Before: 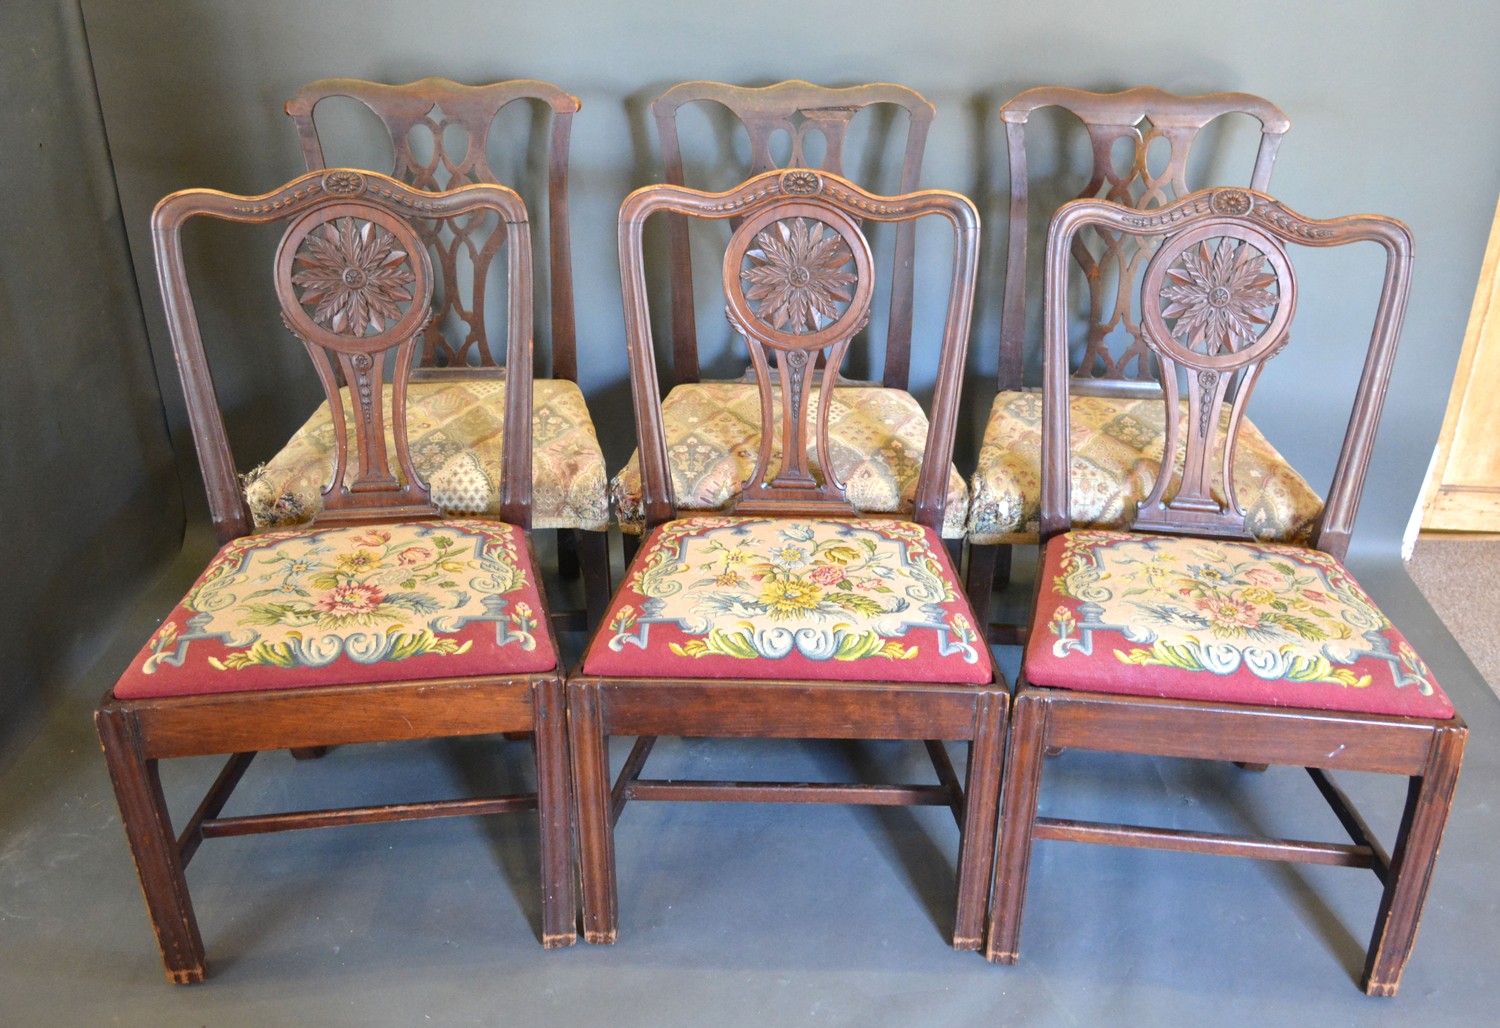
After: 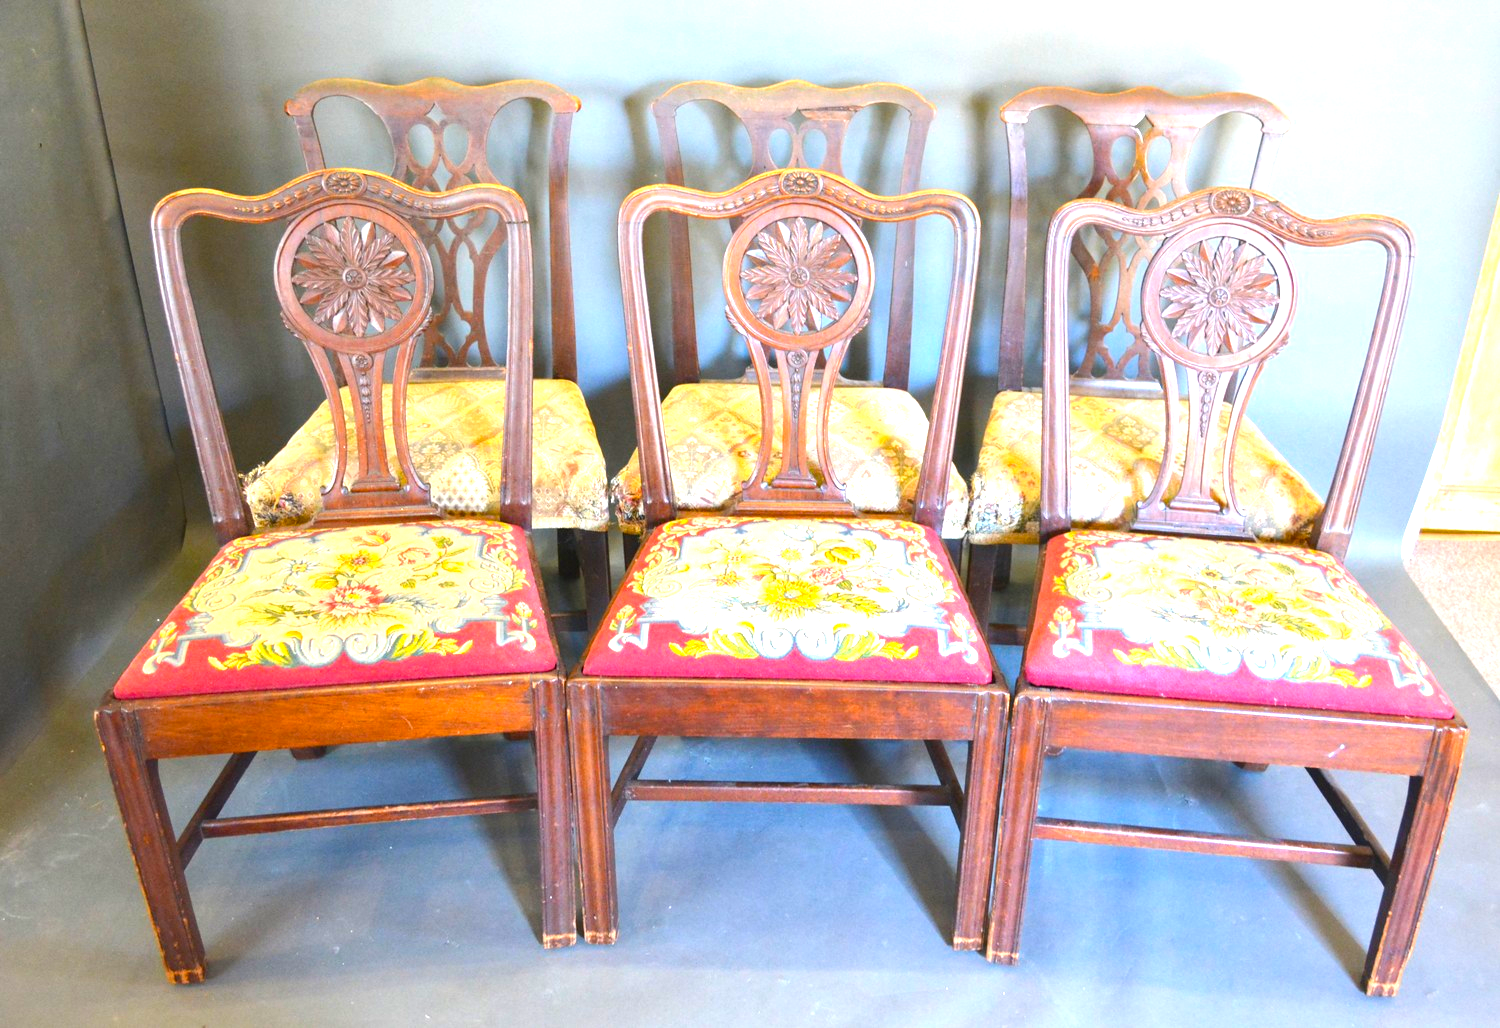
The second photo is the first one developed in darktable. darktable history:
exposure: black level correction 0, exposure 1.107 EV, compensate exposure bias true, compensate highlight preservation false
color balance rgb: global offset › hue 171.05°, perceptual saturation grading › global saturation 31.237%, global vibrance 15.077%
